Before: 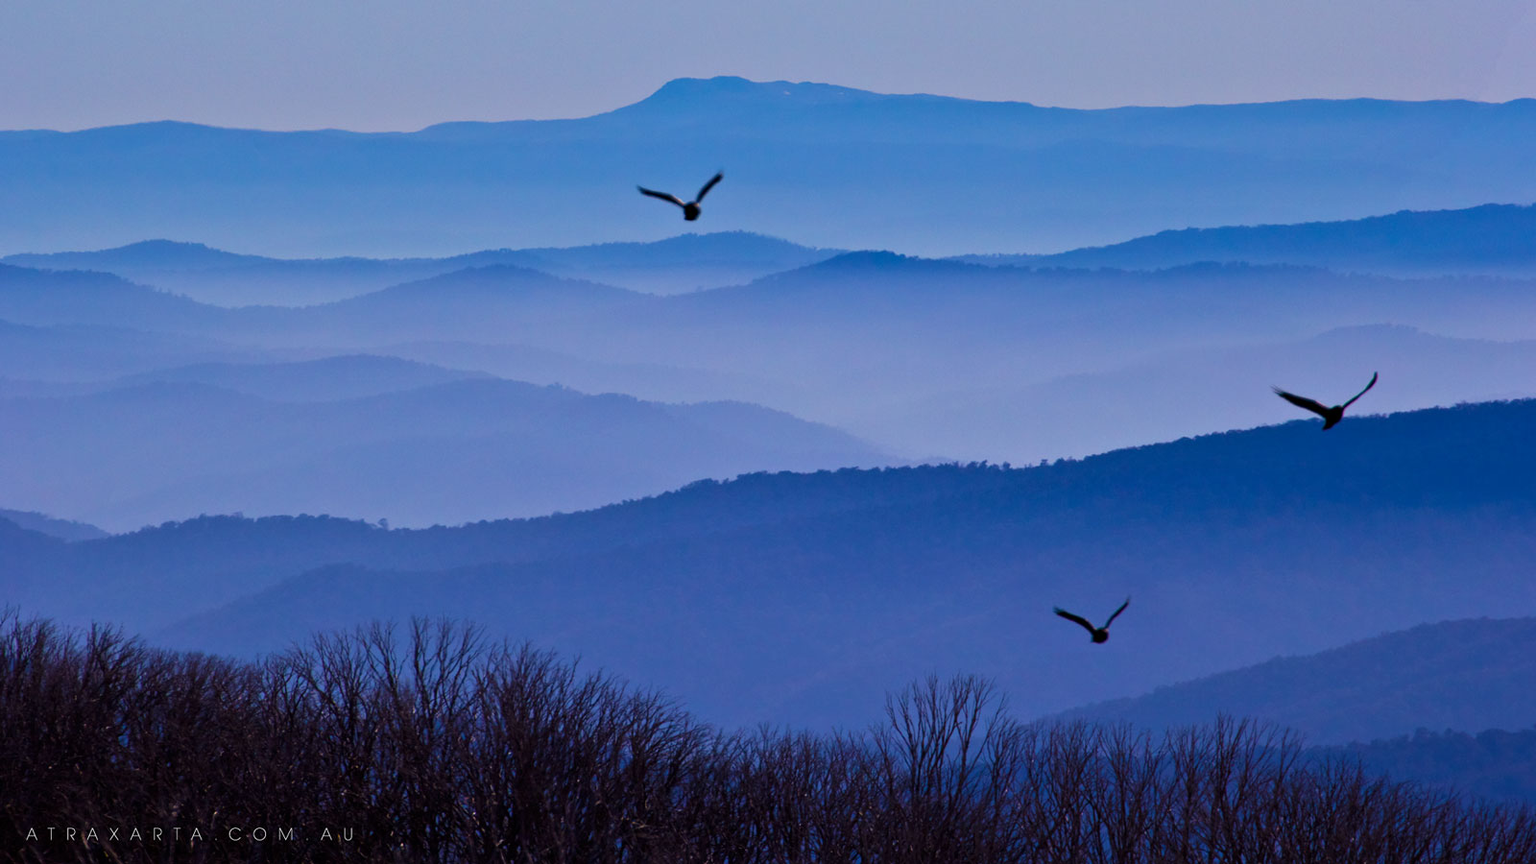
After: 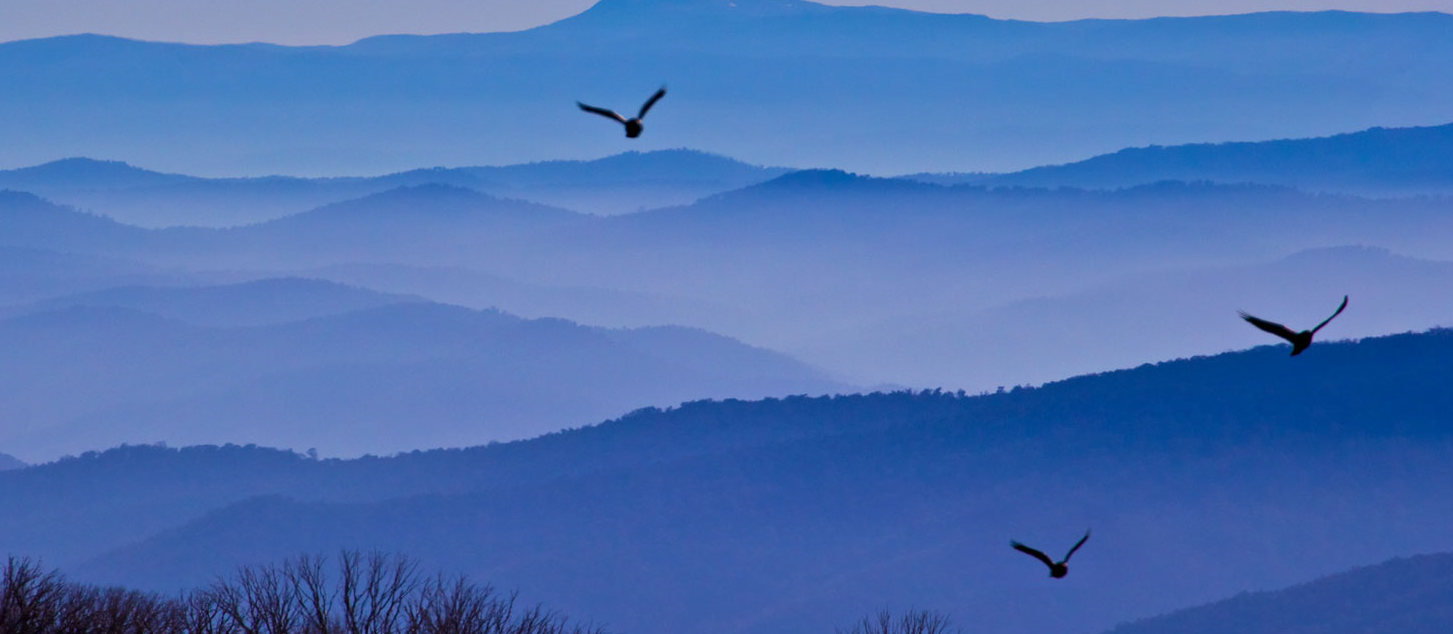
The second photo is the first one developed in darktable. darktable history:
crop: left 5.484%, top 10.319%, right 3.649%, bottom 19.167%
